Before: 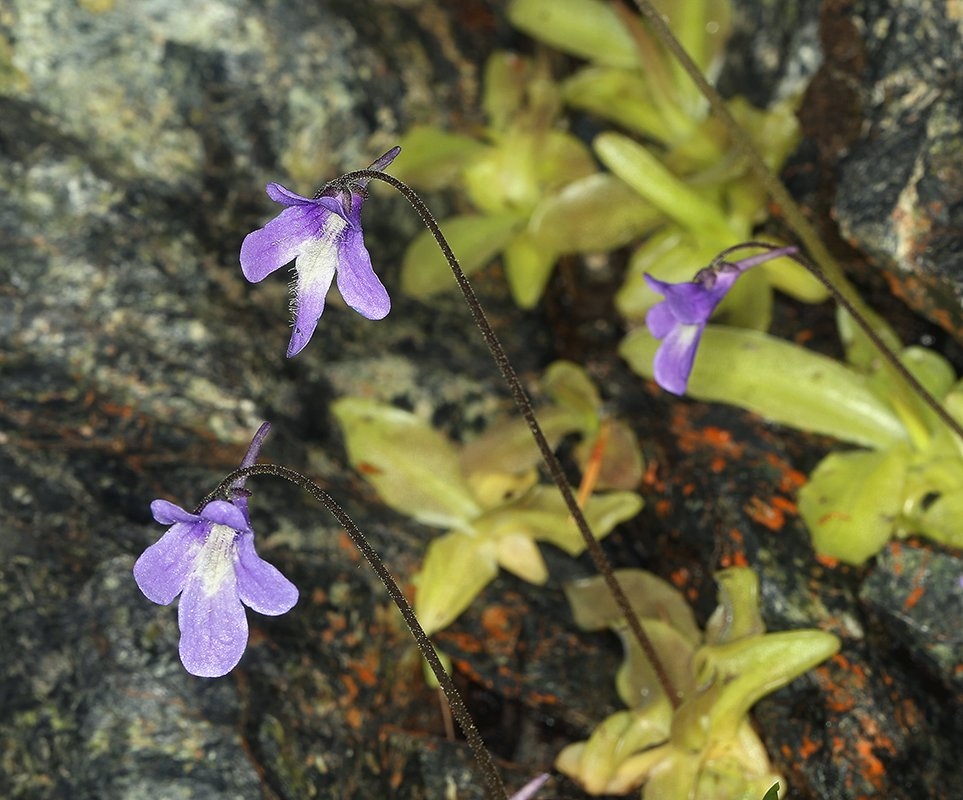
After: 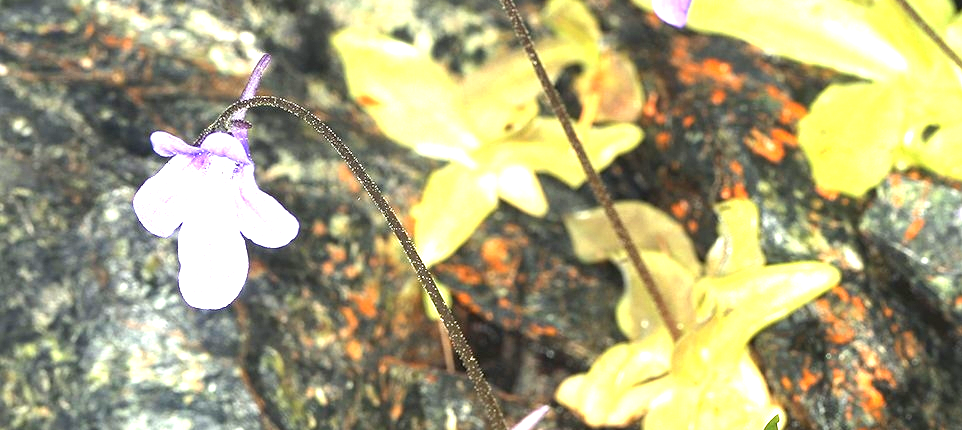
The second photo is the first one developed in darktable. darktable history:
exposure: black level correction 0, exposure 2.138 EV, compensate exposure bias true, compensate highlight preservation false
crop and rotate: top 46.237%
